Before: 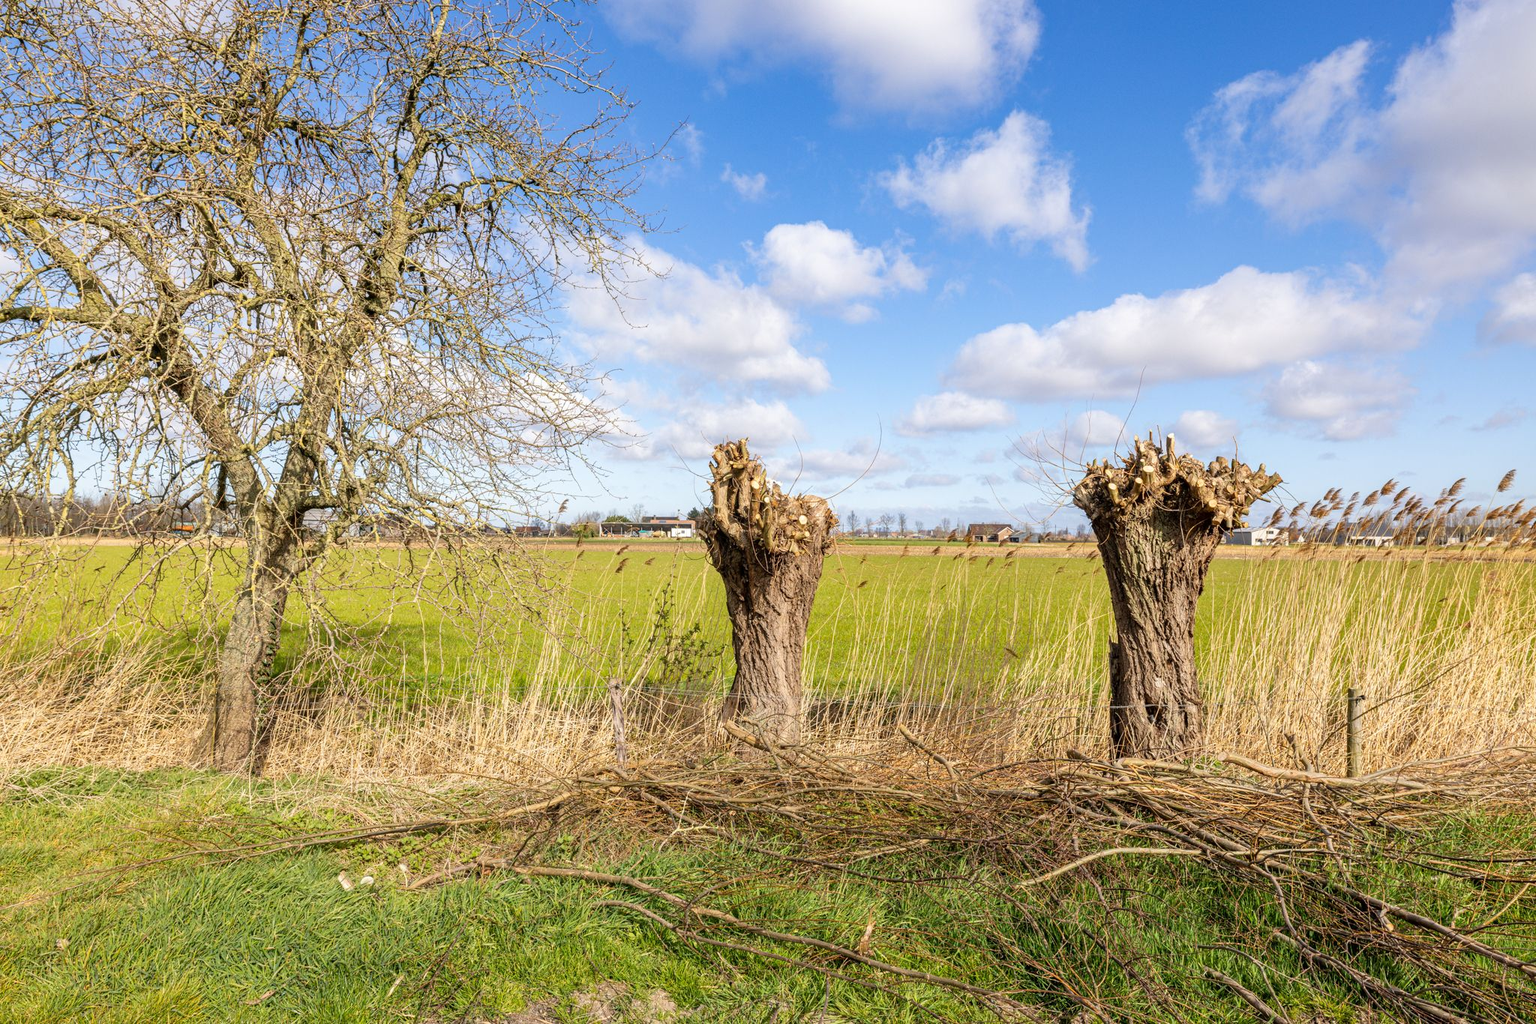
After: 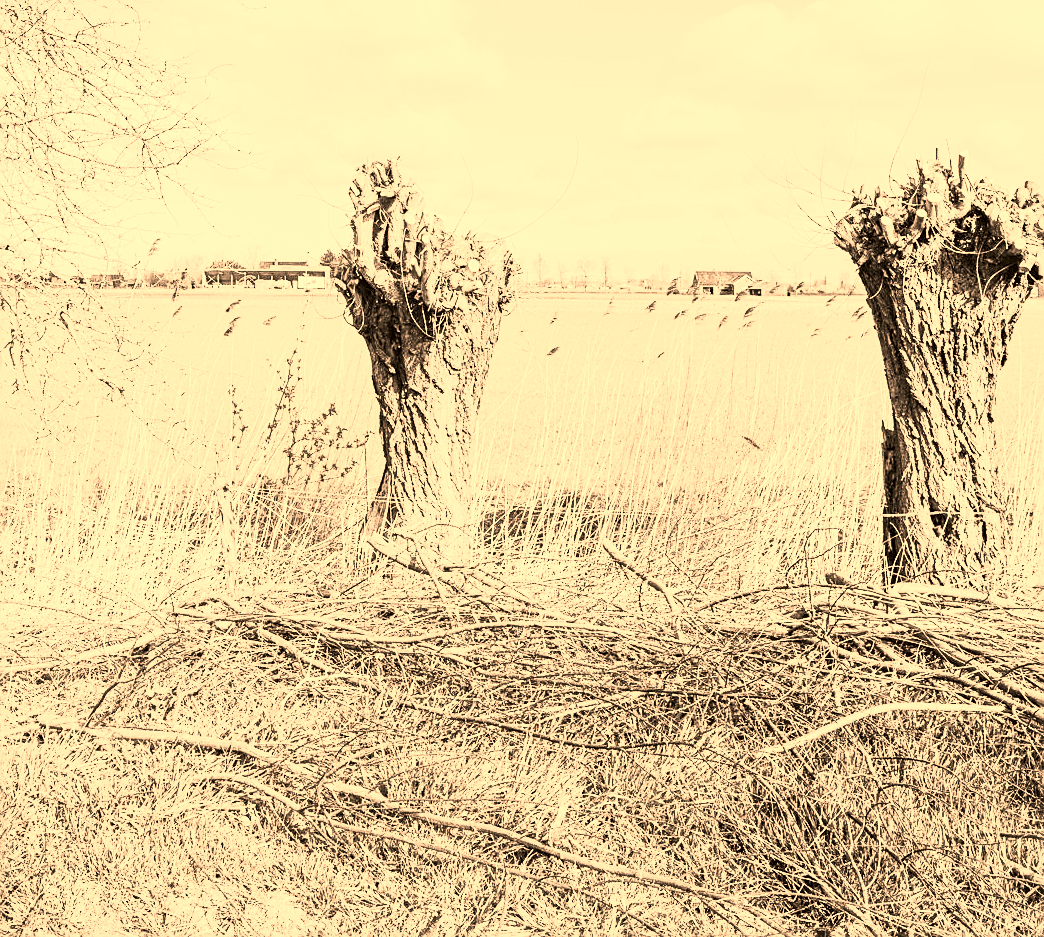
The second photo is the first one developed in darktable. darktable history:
color correction: highlights a* 18.59, highlights b* 35.86, shadows a* 1.68, shadows b* 6.12, saturation 1.05
sharpen: amount 0.496
exposure: black level correction 0, exposure 1 EV, compensate highlight preservation false
contrast brightness saturation: contrast 0.545, brightness 0.462, saturation -0.983
local contrast: mode bilateral grid, contrast 20, coarseness 51, detail 120%, midtone range 0.2
crop and rotate: left 29.168%, top 31.395%, right 19.826%
